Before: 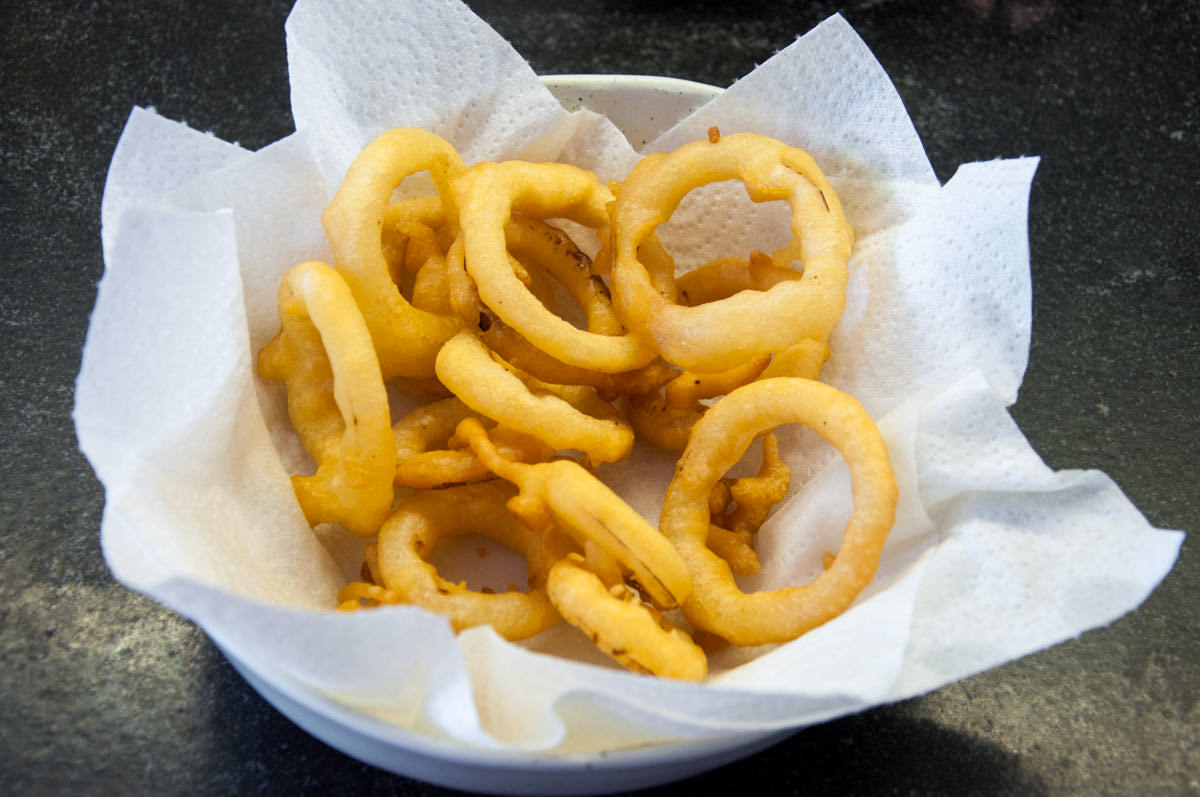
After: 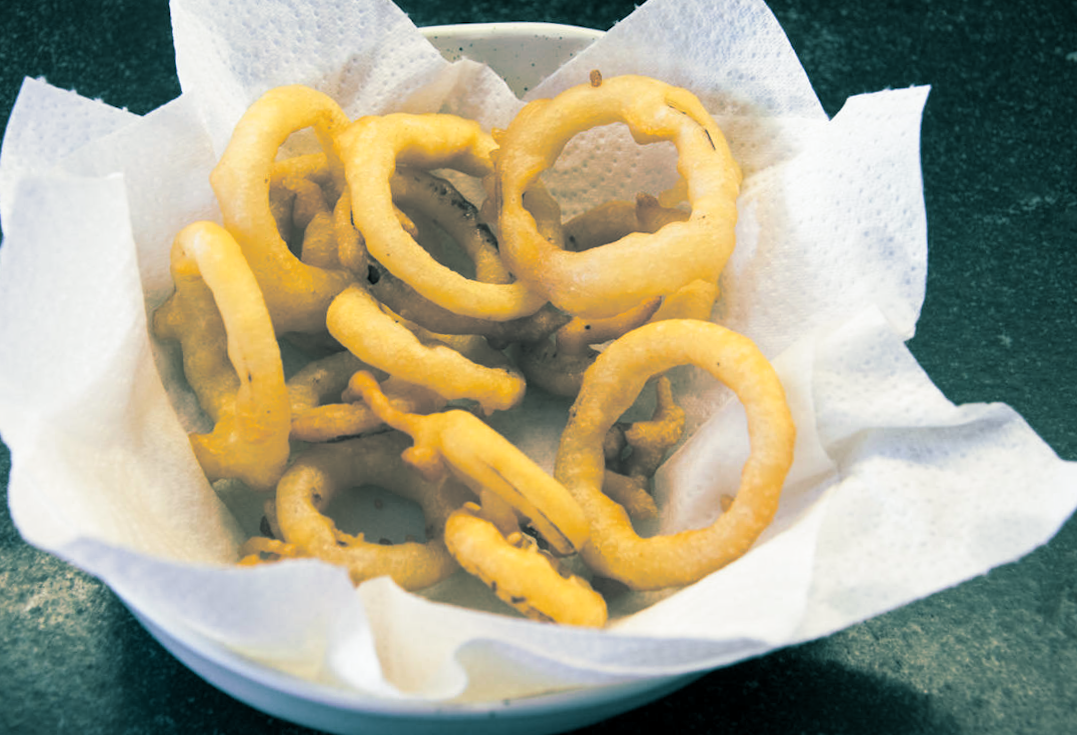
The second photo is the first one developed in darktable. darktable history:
crop and rotate: angle 1.96°, left 5.673%, top 5.673%
shadows and highlights: shadows 0, highlights 40
split-toning: shadows › hue 186.43°, highlights › hue 49.29°, compress 30.29%
rotate and perspective: lens shift (horizontal) -0.055, automatic cropping off
